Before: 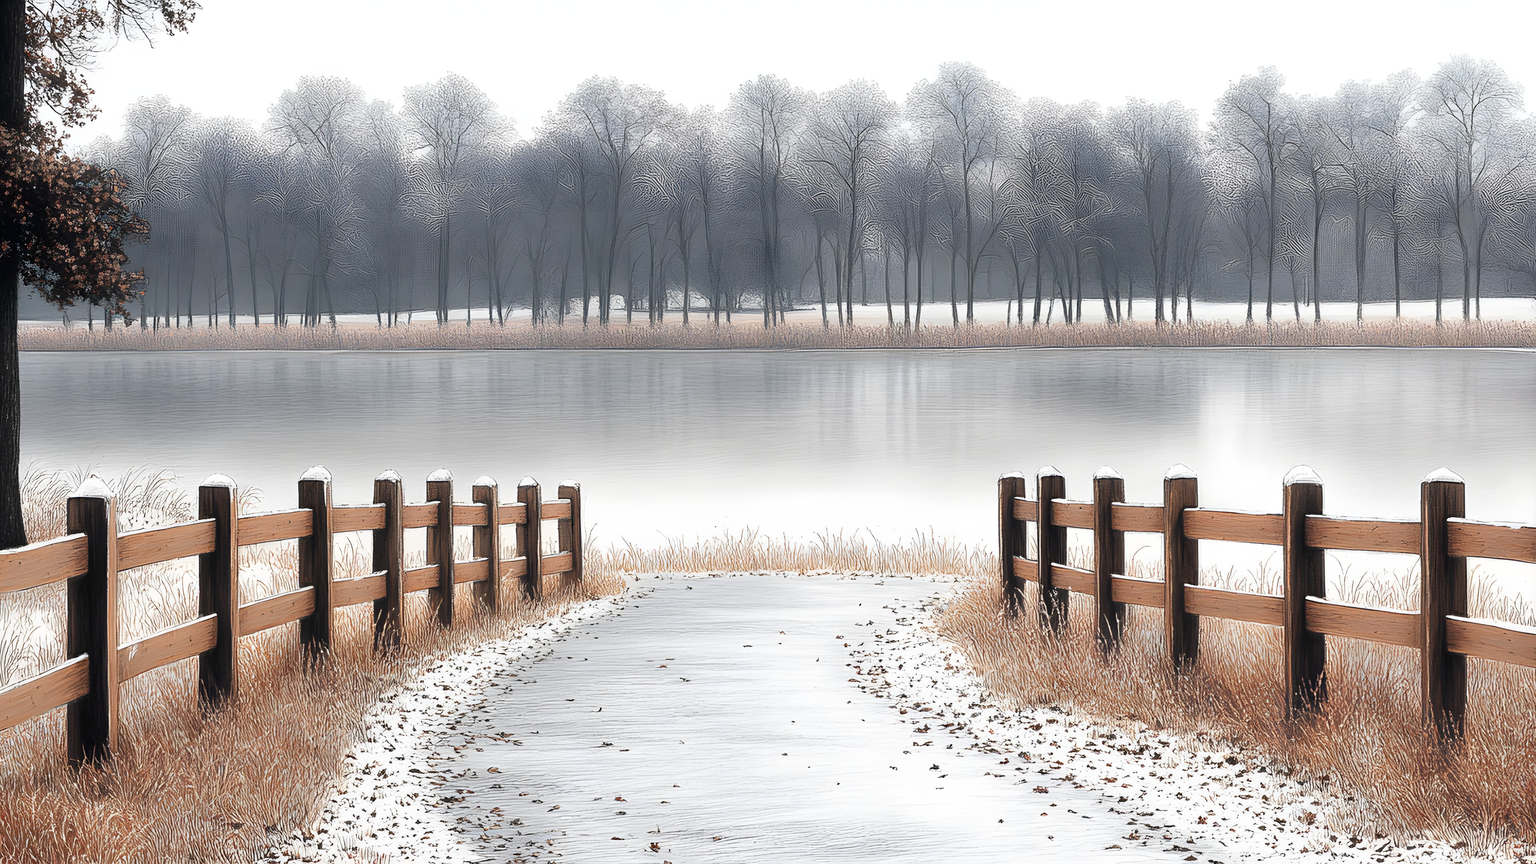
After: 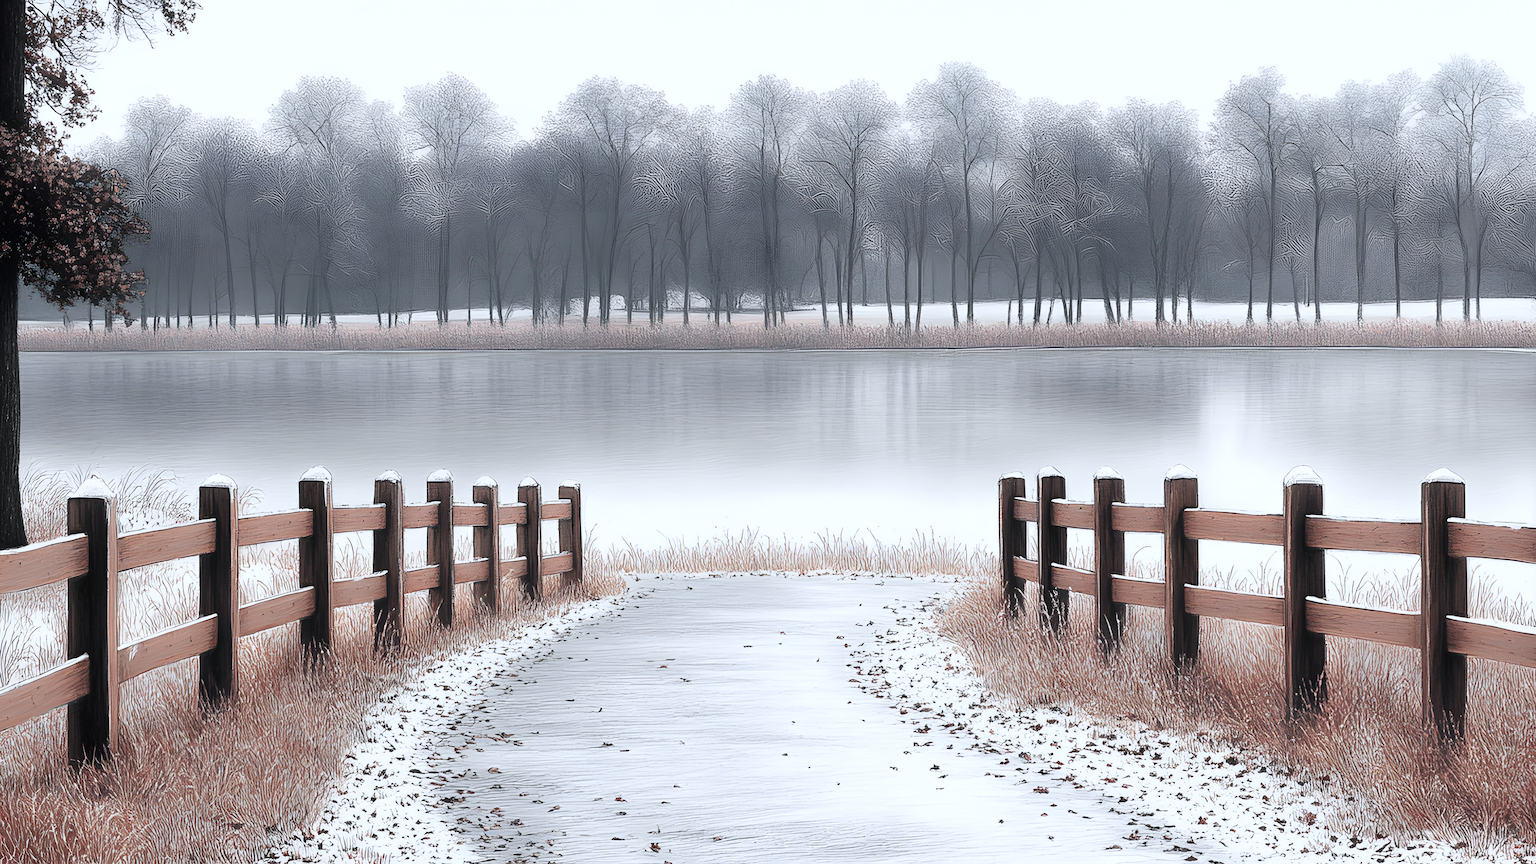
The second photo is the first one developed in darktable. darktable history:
white balance: red 0.954, blue 1.079
color contrast: blue-yellow contrast 0.62
